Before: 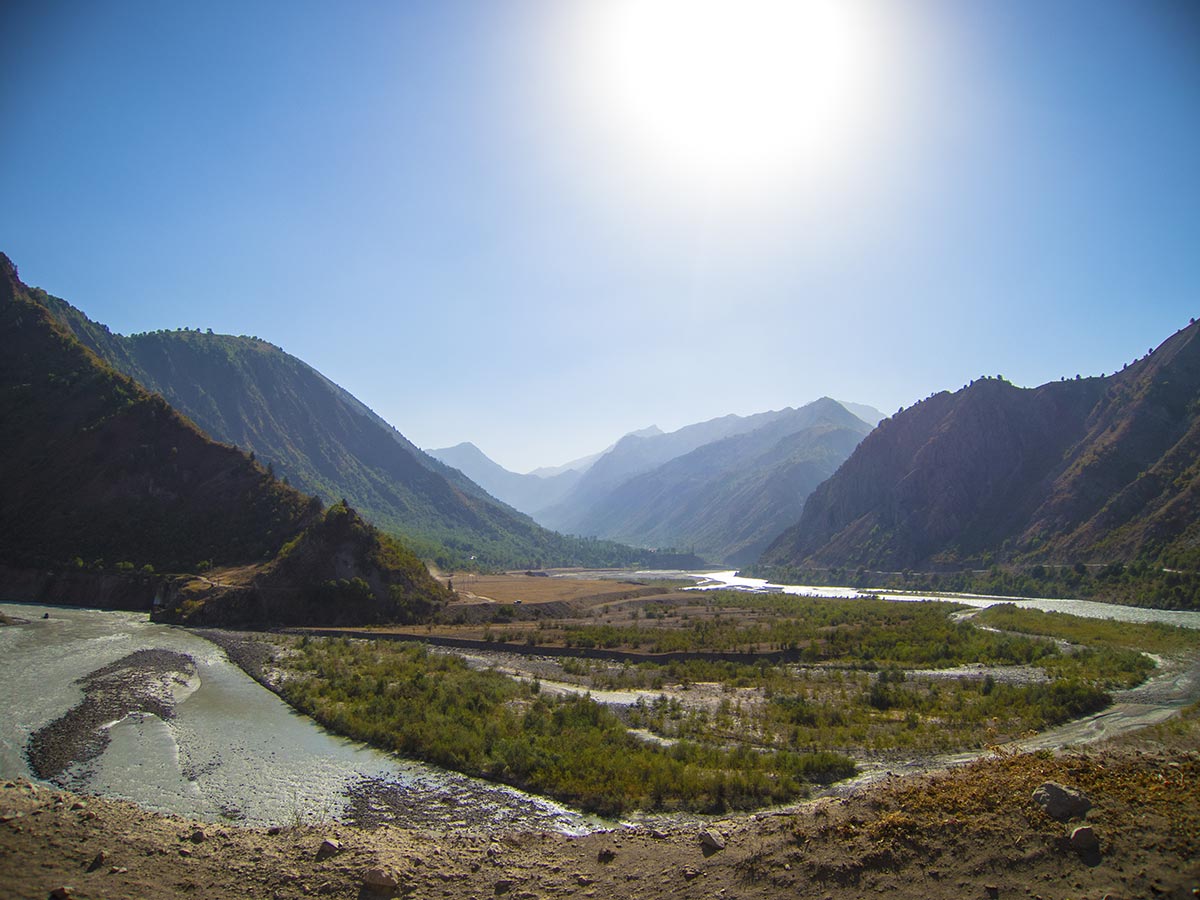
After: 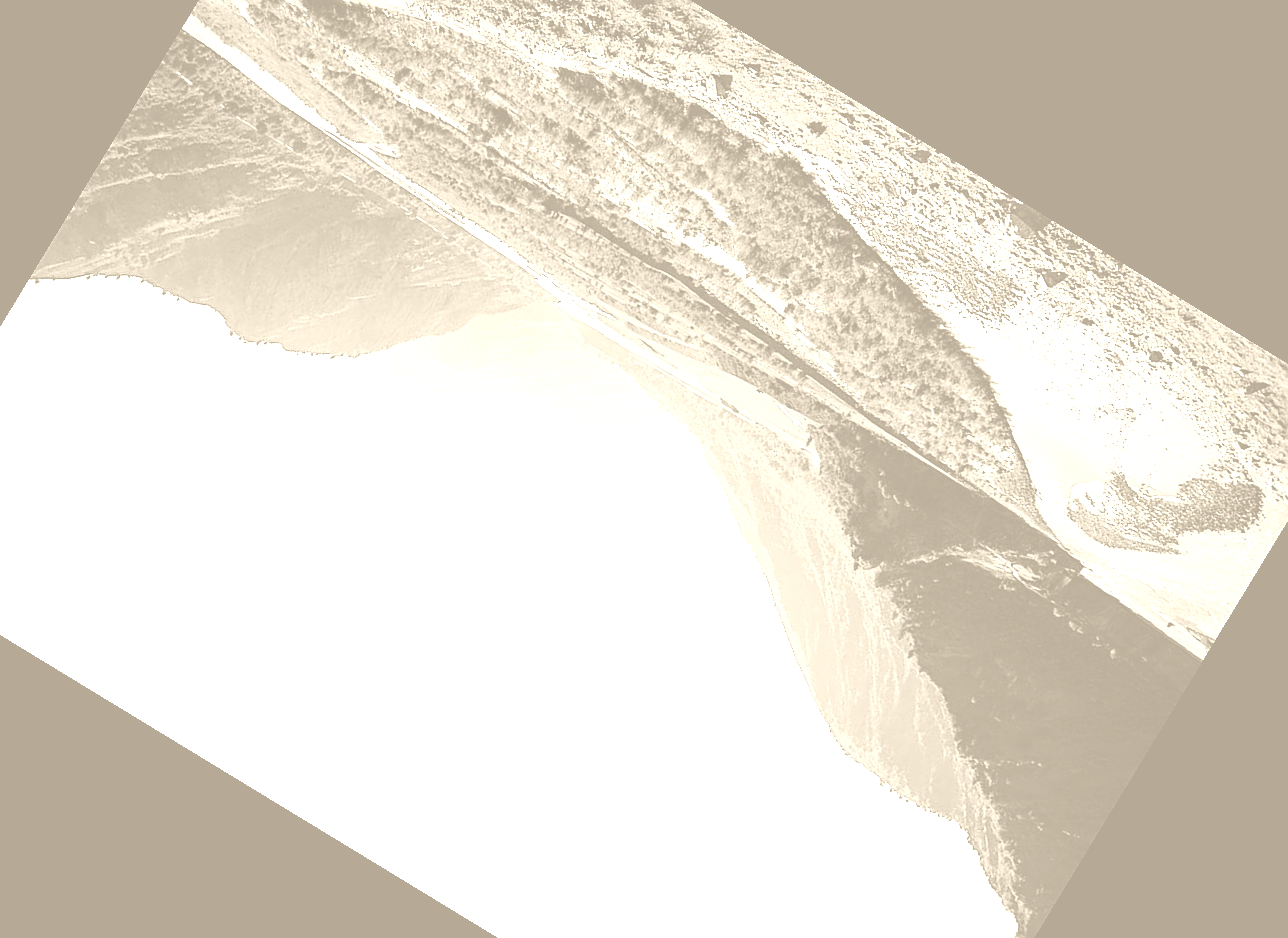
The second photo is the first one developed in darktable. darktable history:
base curve: curves: ch0 [(0, 0) (0.028, 0.03) (0.121, 0.232) (0.46, 0.748) (0.859, 0.968) (1, 1)], preserve colors none
tone curve: curves: ch0 [(0, 0.029) (0.099, 0.082) (0.264, 0.253) (0.447, 0.481) (0.678, 0.721) (0.828, 0.857) (0.992, 0.94)]; ch1 [(0, 0) (0.311, 0.266) (0.411, 0.374) (0.481, 0.458) (0.501, 0.499) (0.514, 0.512) (0.575, 0.577) (0.643, 0.648) (0.682, 0.674) (0.802, 0.812) (1, 1)]; ch2 [(0, 0) (0.259, 0.207) (0.323, 0.311) (0.376, 0.353) (0.463, 0.456) (0.498, 0.498) (0.524, 0.512) (0.574, 0.582) (0.648, 0.653) (0.768, 0.728) (1, 1)], color space Lab, independent channels, preserve colors none
crop and rotate: angle 148.68°, left 9.111%, top 15.603%, right 4.588%, bottom 17.041%
white balance: red 0.982, blue 1.018
sharpen: on, module defaults
color calibration: illuminant as shot in camera, x 0.363, y 0.385, temperature 4528.04 K
colorize: hue 36°, saturation 71%, lightness 80.79%
color balance: contrast fulcrum 17.78%
